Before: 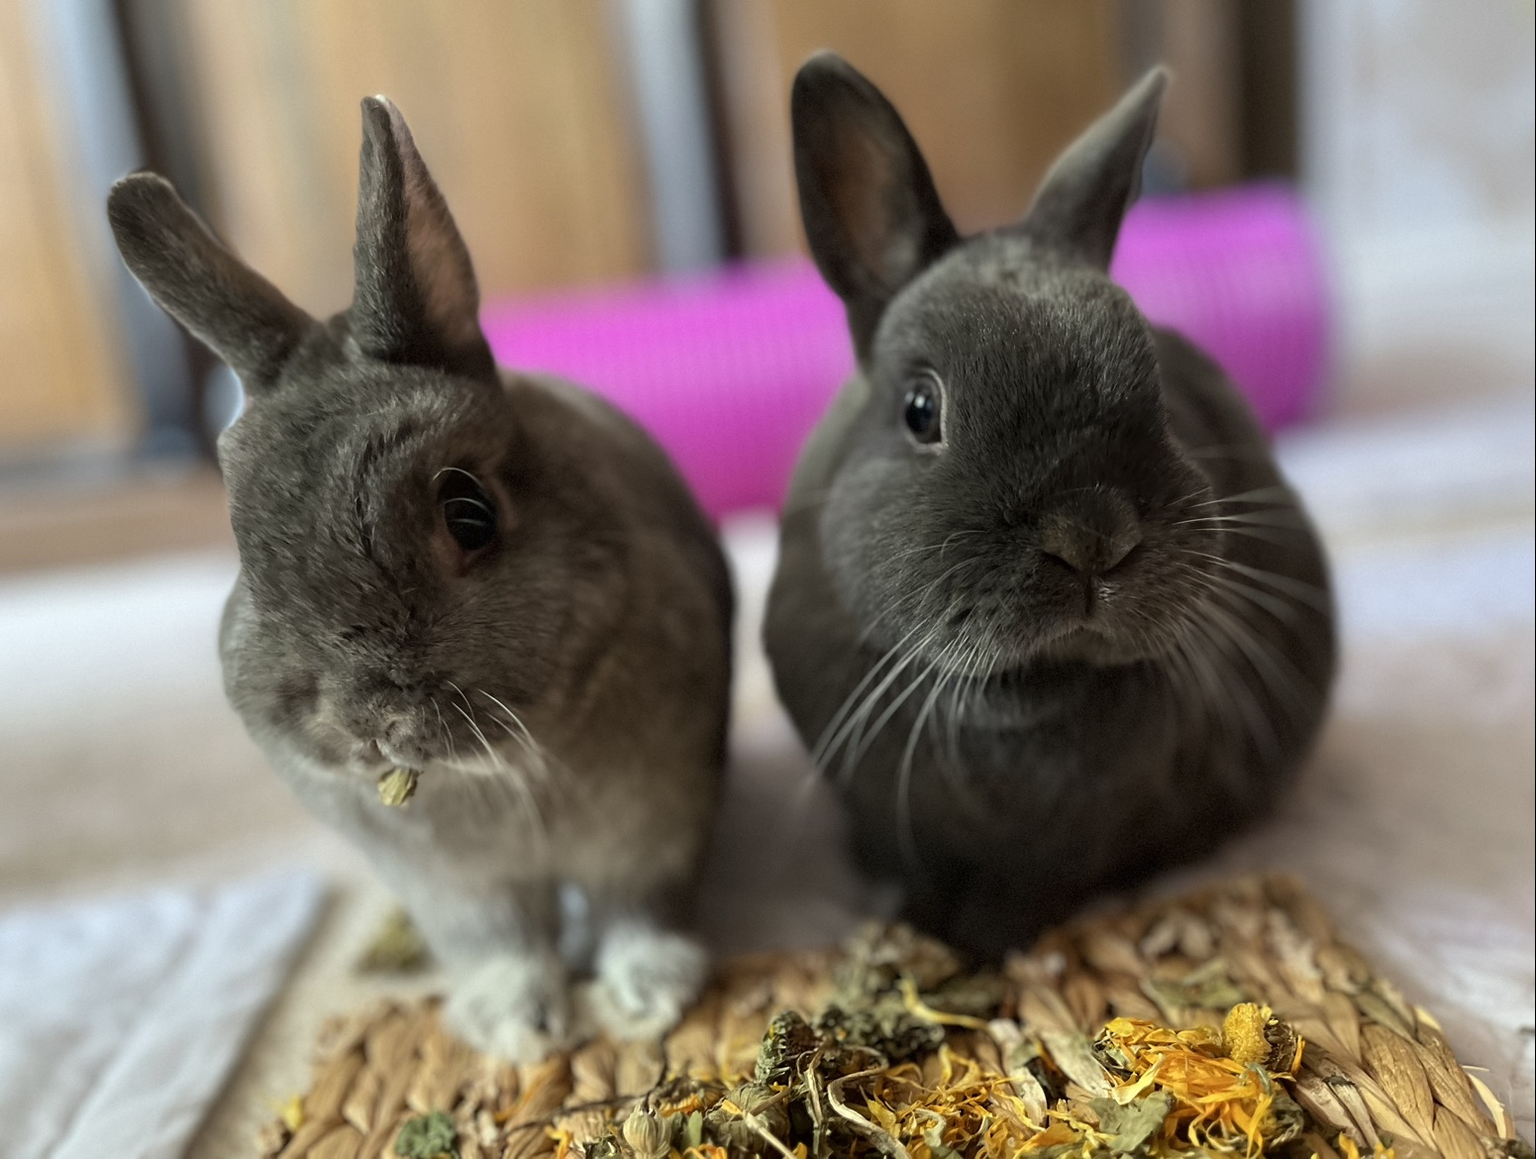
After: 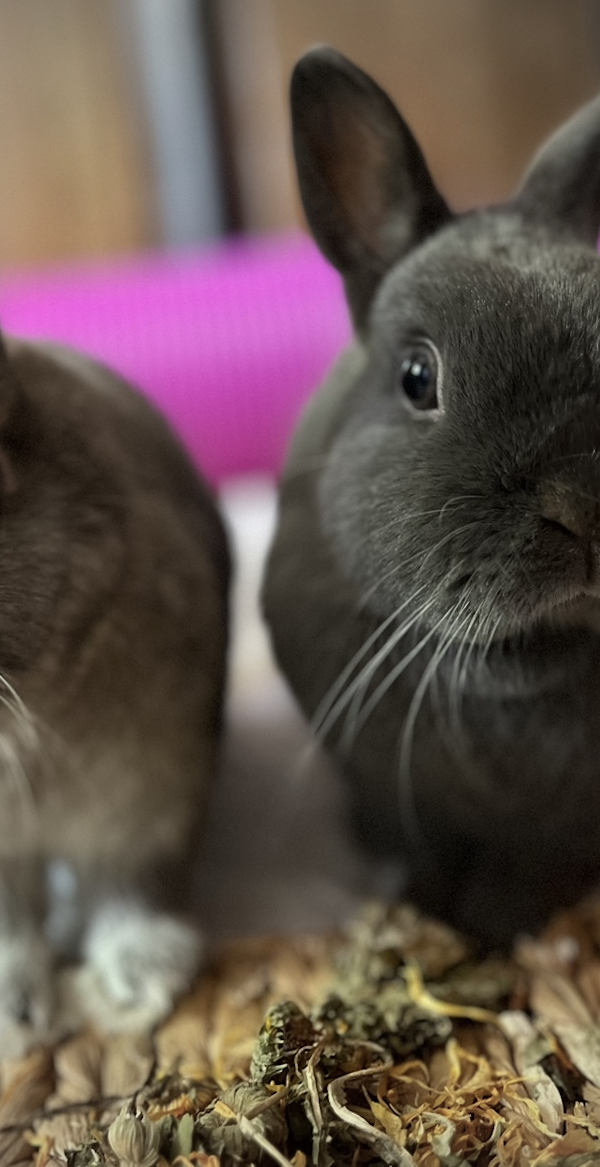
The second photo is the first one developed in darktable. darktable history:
vignetting: fall-off start 71.74%
crop: left 31.229%, right 27.105%
rotate and perspective: rotation 0.215°, lens shift (vertical) -0.139, crop left 0.069, crop right 0.939, crop top 0.002, crop bottom 0.996
